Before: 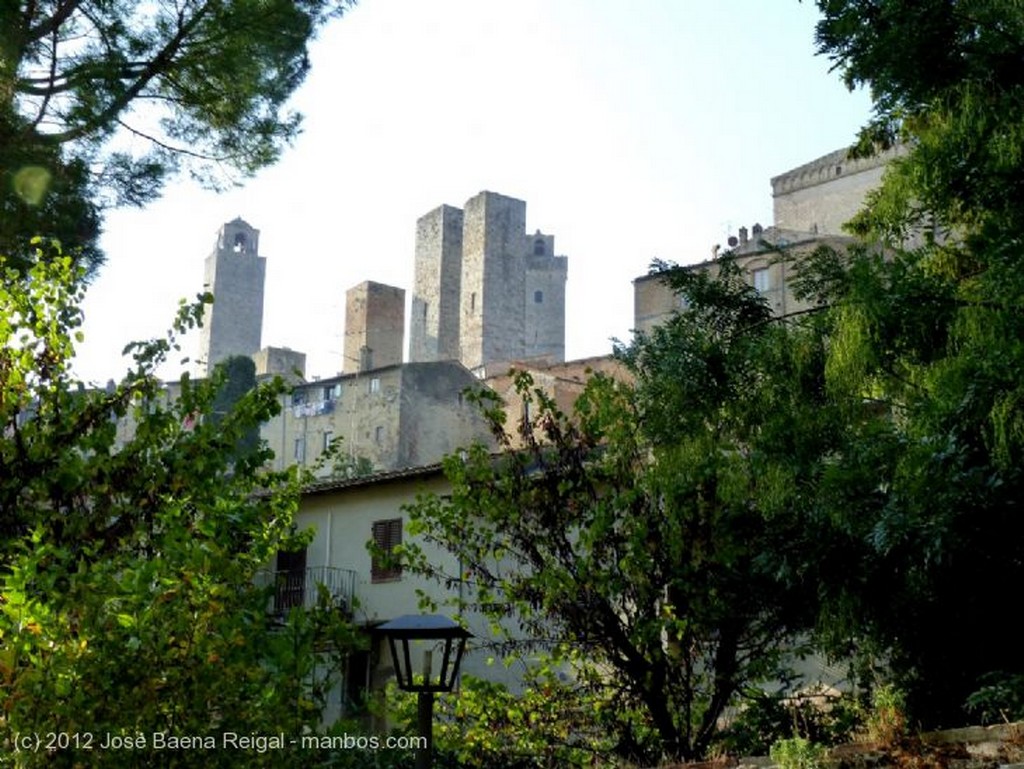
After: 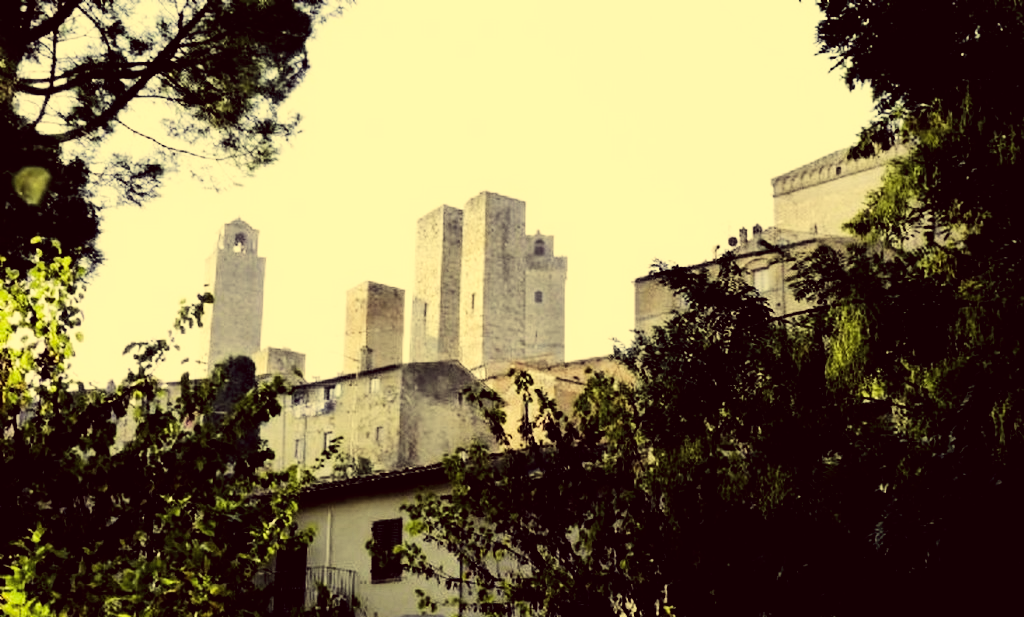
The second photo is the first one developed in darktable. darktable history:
crop: bottom 19.651%
contrast brightness saturation: contrast 0.099, saturation -0.367
color correction: highlights a* -0.395, highlights b* 39.56, shadows a* 9.8, shadows b* -0.762
exposure: exposure 0.18 EV, compensate exposure bias true, compensate highlight preservation false
tone equalizer: -8 EV -0.777 EV, -7 EV -0.681 EV, -6 EV -0.594 EV, -5 EV -0.369 EV, -3 EV 0.39 EV, -2 EV 0.6 EV, -1 EV 0.685 EV, +0 EV 0.742 EV, edges refinement/feathering 500, mask exposure compensation -1.57 EV, preserve details no
filmic rgb: black relative exposure -5.09 EV, white relative exposure 3.97 EV, threshold 5.98 EV, hardness 2.88, contrast 1.3, highlights saturation mix -30.08%, enable highlight reconstruction true
